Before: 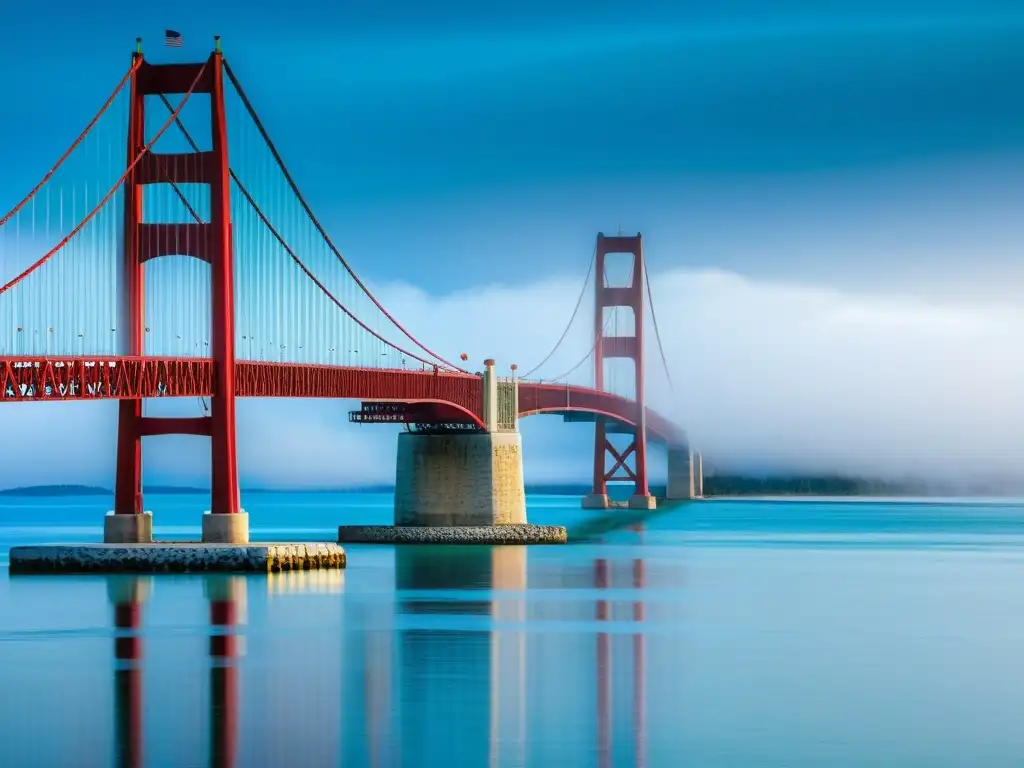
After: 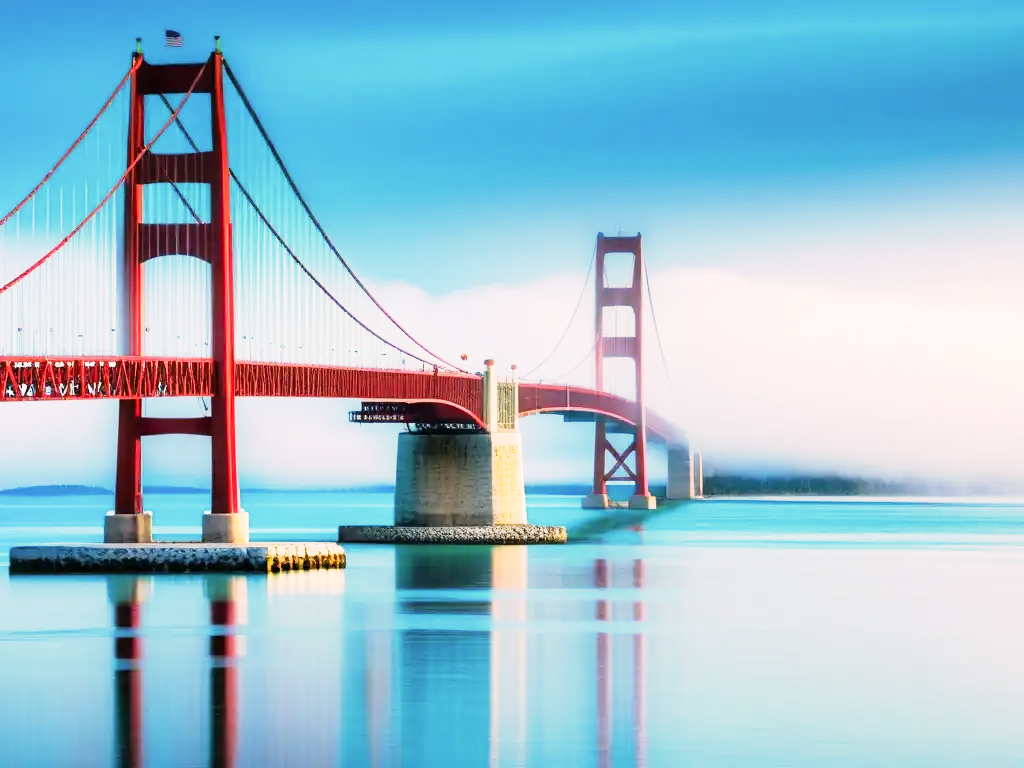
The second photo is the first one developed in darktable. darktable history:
tone equalizer: -8 EV -0.773 EV, -7 EV -0.717 EV, -6 EV -0.616 EV, -5 EV -0.382 EV, -3 EV 0.398 EV, -2 EV 0.6 EV, -1 EV 0.682 EV, +0 EV 0.739 EV
color correction: highlights a* 5.8, highlights b* 4.76
base curve: curves: ch0 [(0, 0) (0.088, 0.125) (0.176, 0.251) (0.354, 0.501) (0.613, 0.749) (1, 0.877)], preserve colors none
